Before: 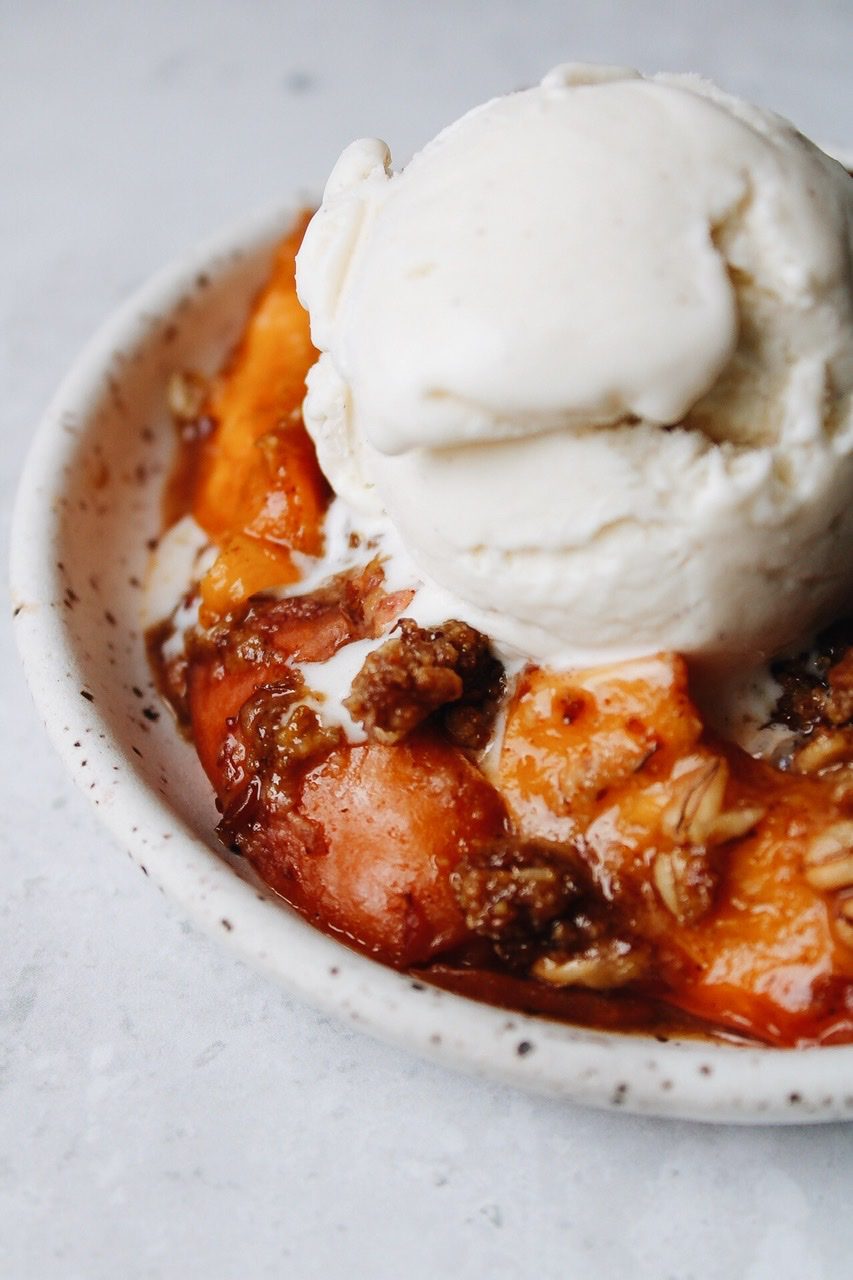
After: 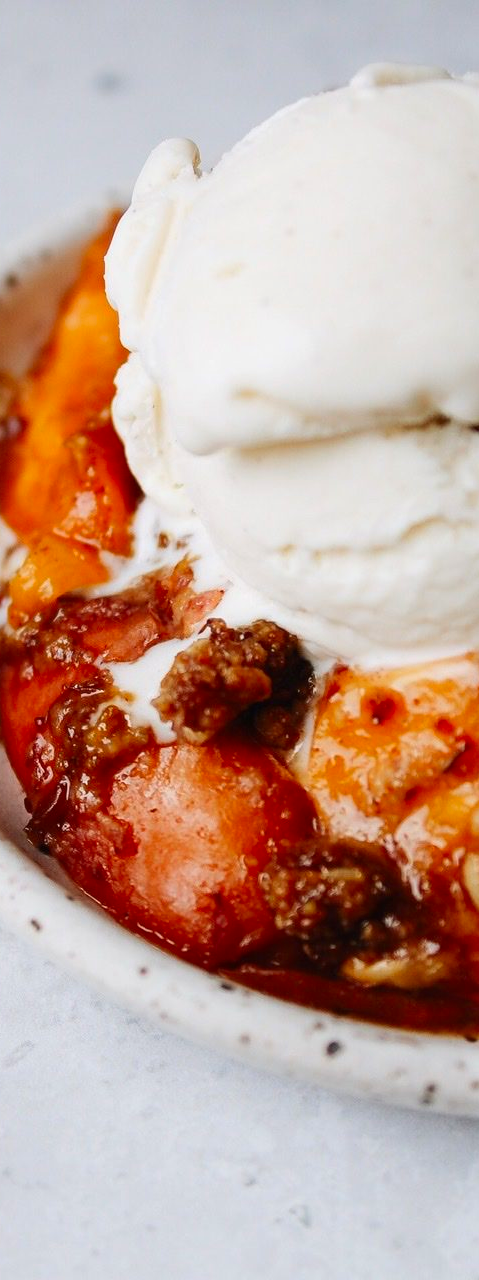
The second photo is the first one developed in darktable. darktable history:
crop and rotate: left 22.516%, right 21.234%
contrast brightness saturation: contrast 0.08, saturation 0.2
